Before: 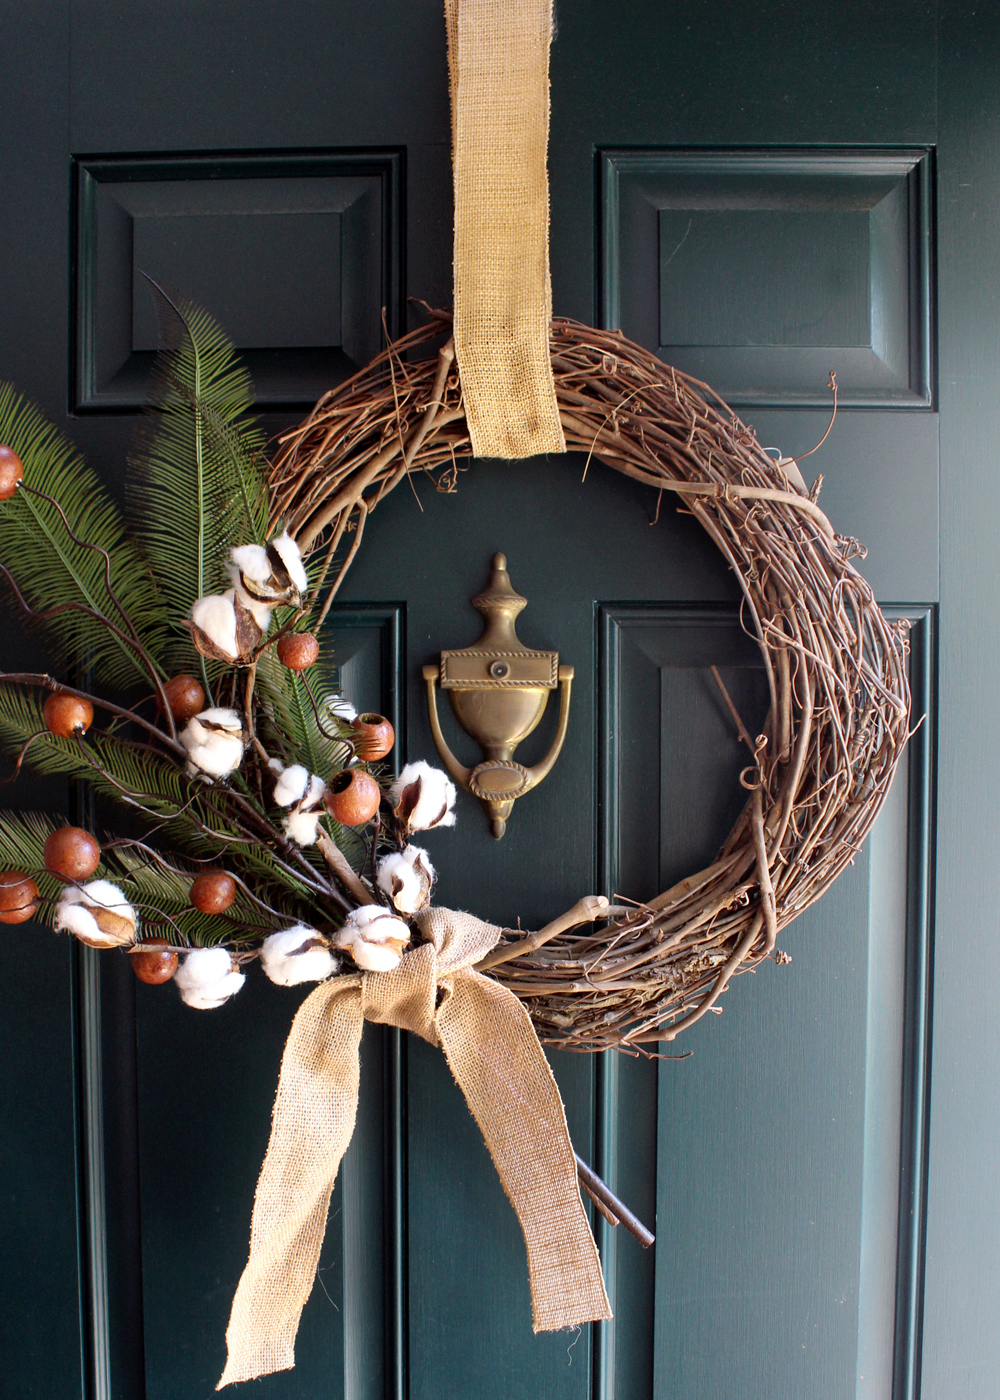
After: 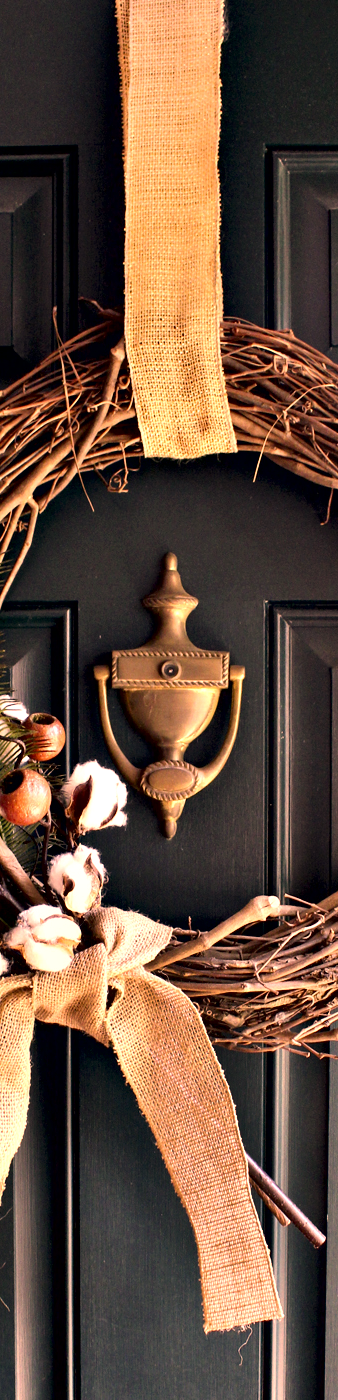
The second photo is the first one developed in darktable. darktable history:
contrast equalizer: y [[0.6 ×6], [0.55 ×6], [0 ×6], [0 ×6], [0 ×6]]
color correction: highlights a* 39.3, highlights b* 39.68, saturation 0.69
crop: left 32.972%, right 33.156%
contrast brightness saturation: contrast 0.079, saturation 0.199
